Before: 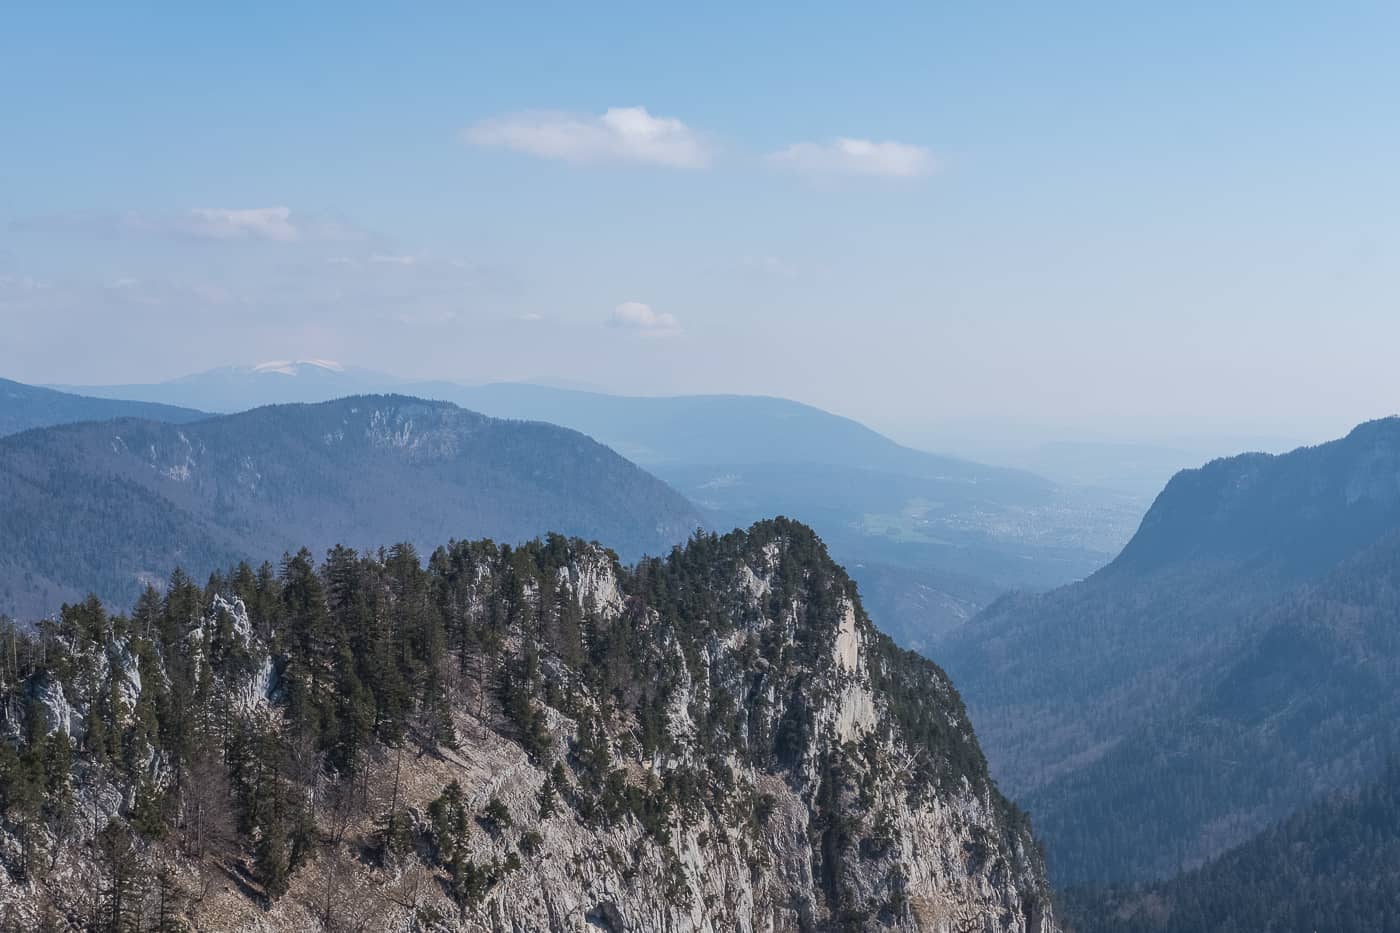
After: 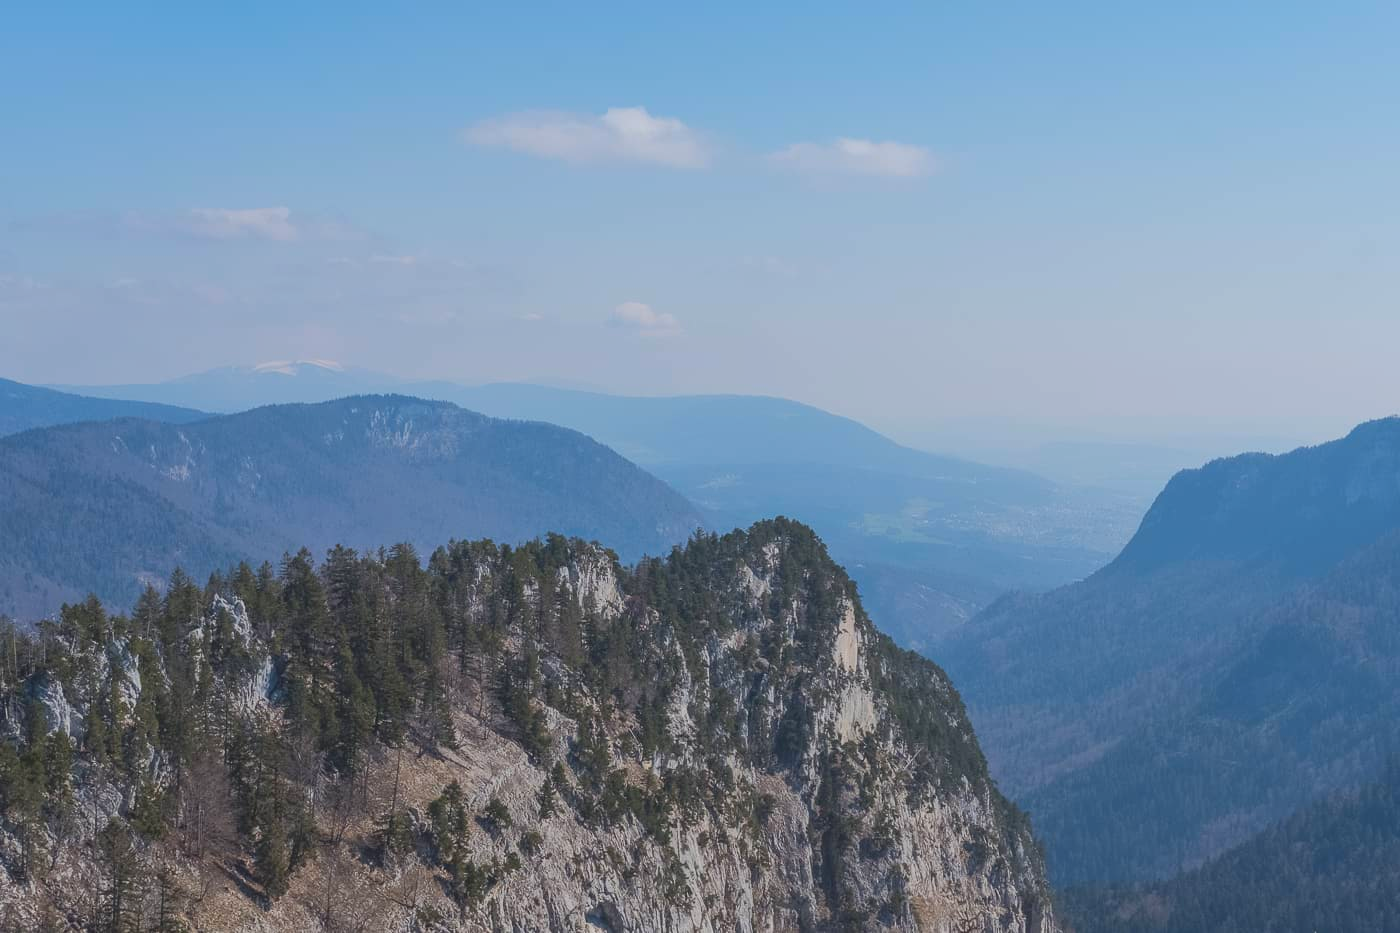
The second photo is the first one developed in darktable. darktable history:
contrast brightness saturation: contrast -0.206, saturation 0.188
